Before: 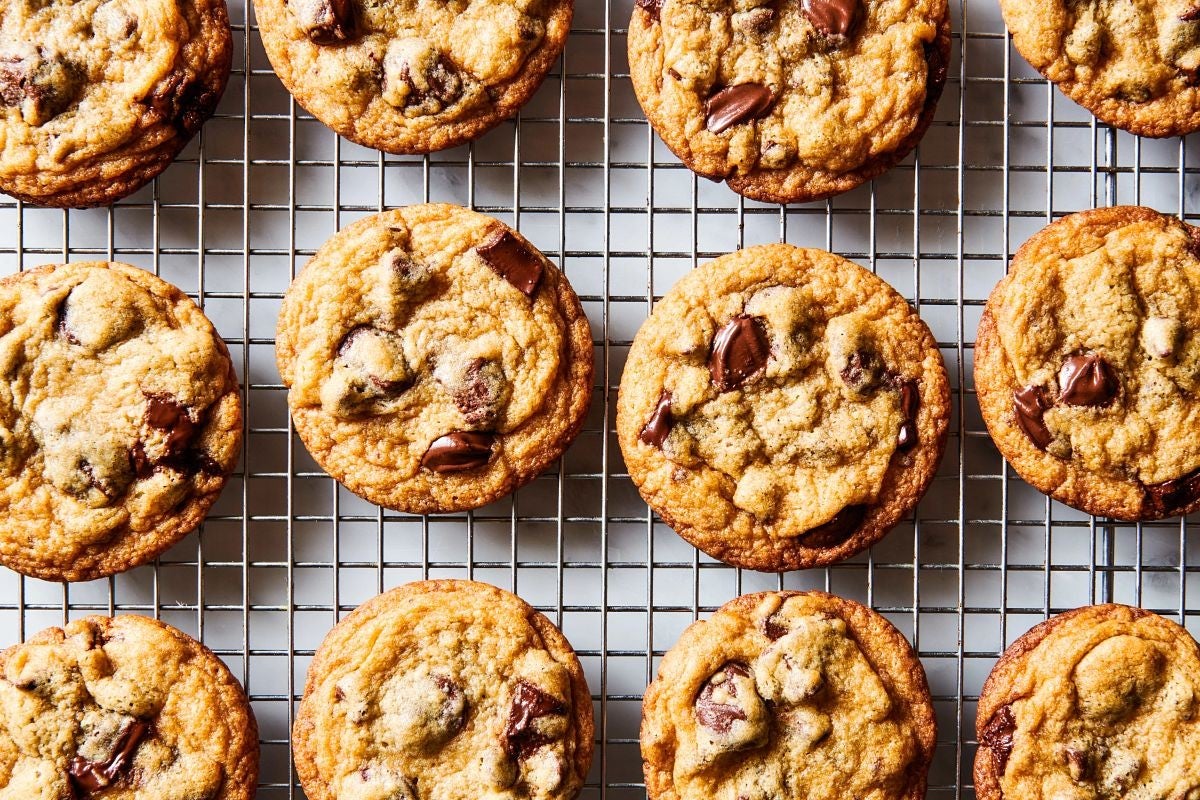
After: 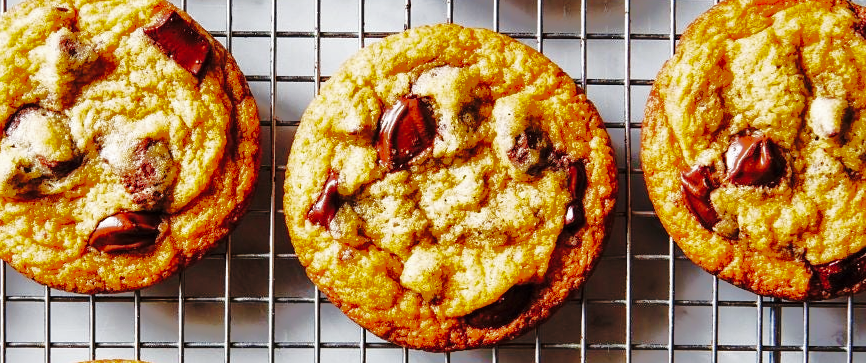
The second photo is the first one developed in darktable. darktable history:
base curve: curves: ch0 [(0, 0) (0.04, 0.03) (0.133, 0.232) (0.448, 0.748) (0.843, 0.968) (1, 1)], preserve colors none
shadows and highlights: shadows 38.03, highlights -75.31
crop and rotate: left 27.826%, top 27.549%, bottom 27.01%
